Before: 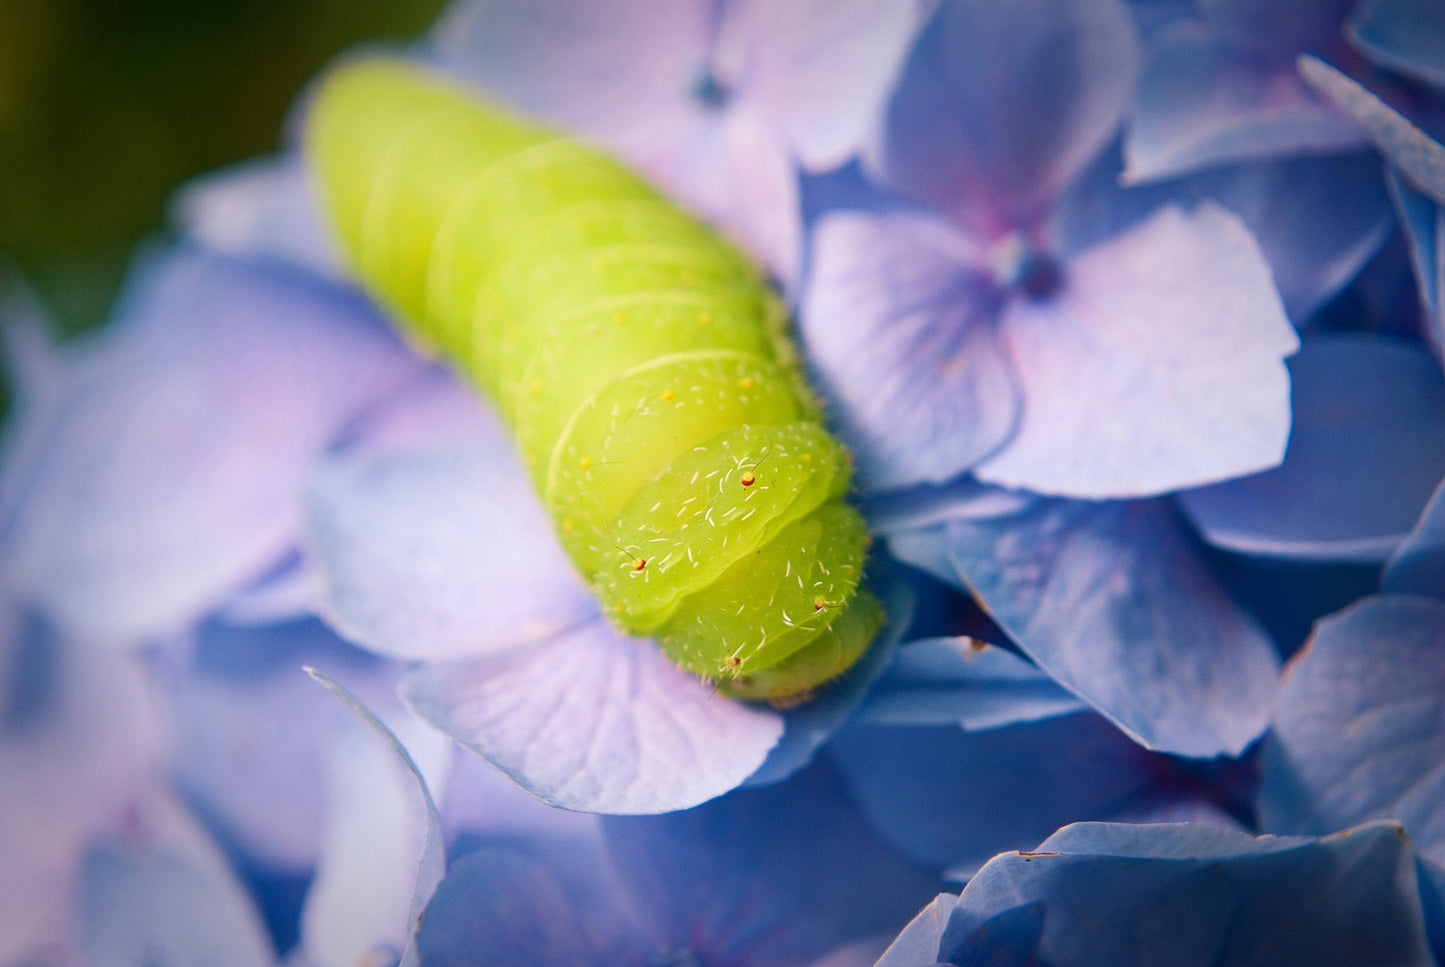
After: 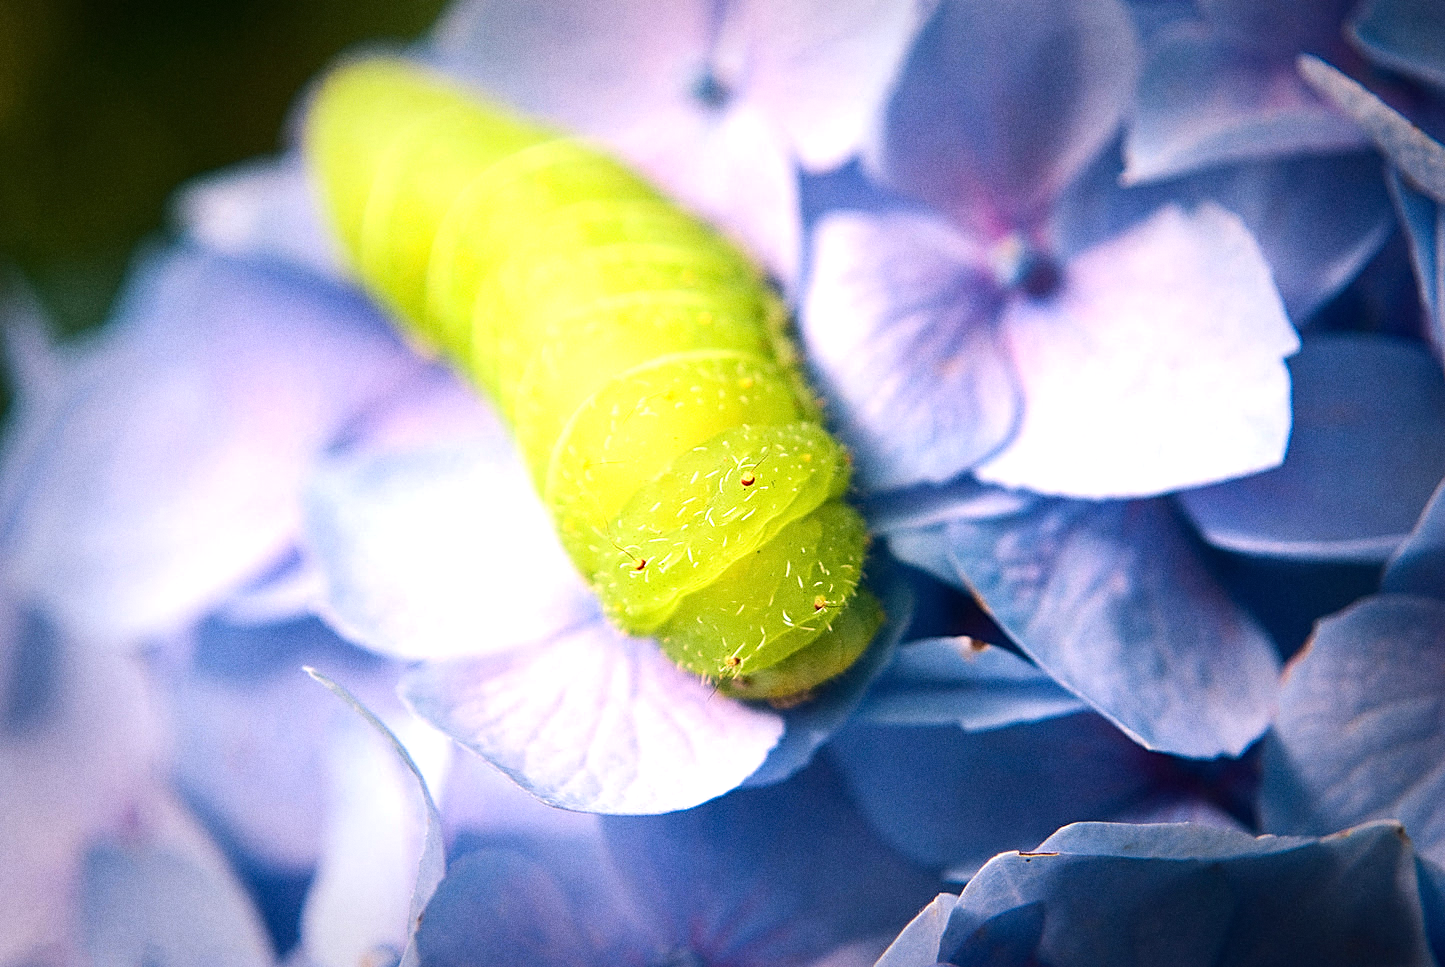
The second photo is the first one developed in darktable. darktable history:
tone equalizer: -8 EV -0.75 EV, -7 EV -0.7 EV, -6 EV -0.6 EV, -5 EV -0.4 EV, -3 EV 0.4 EV, -2 EV 0.6 EV, -1 EV 0.7 EV, +0 EV 0.75 EV, edges refinement/feathering 500, mask exposure compensation -1.57 EV, preserve details no
grain: on, module defaults
sharpen: on, module defaults
